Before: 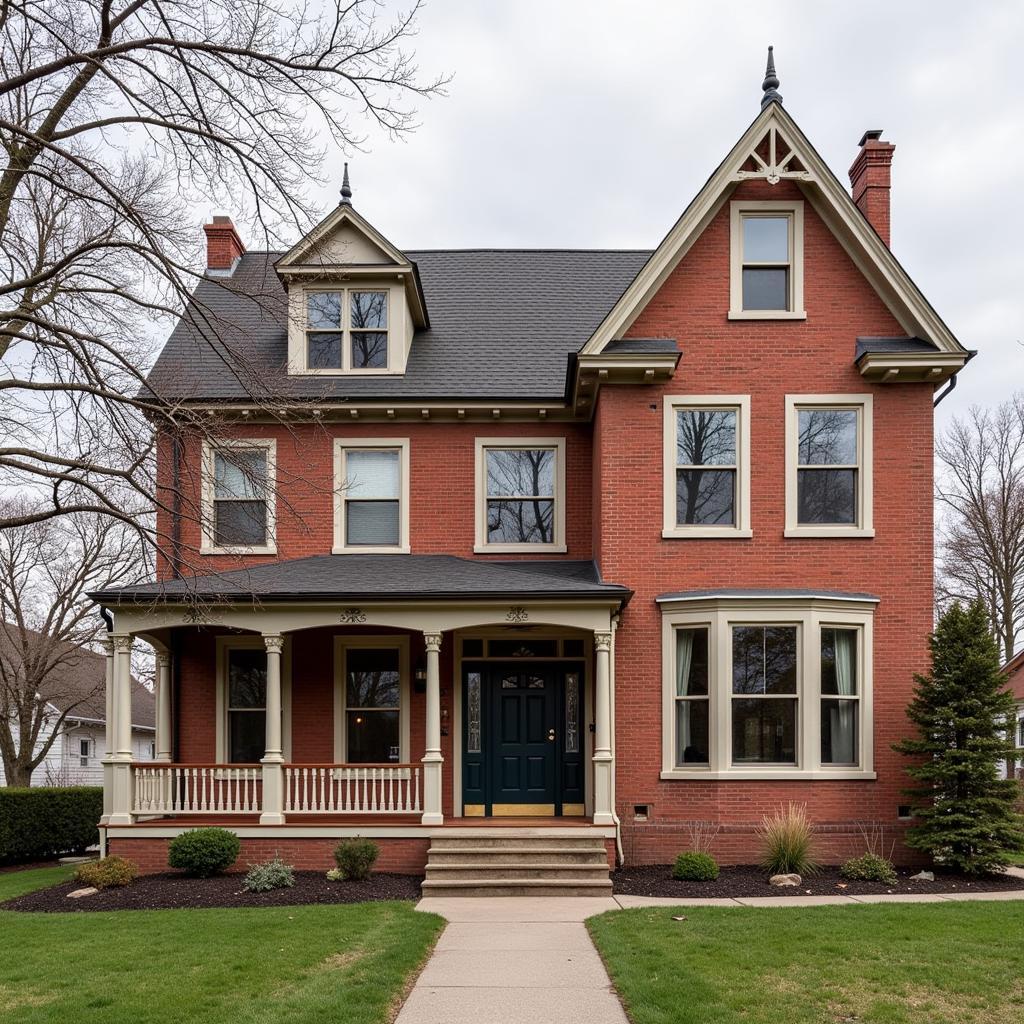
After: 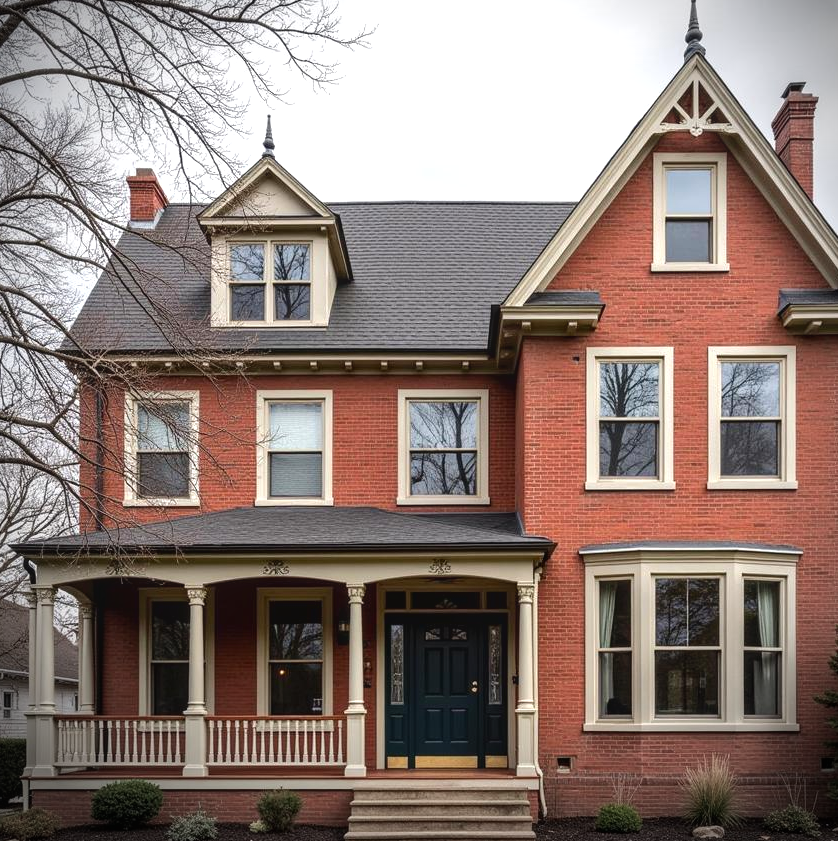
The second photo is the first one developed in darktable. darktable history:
tone curve: curves: ch0 [(0, 0) (0.003, 0.014) (0.011, 0.014) (0.025, 0.022) (0.044, 0.041) (0.069, 0.063) (0.1, 0.086) (0.136, 0.118) (0.177, 0.161) (0.224, 0.211) (0.277, 0.262) (0.335, 0.323) (0.399, 0.384) (0.468, 0.459) (0.543, 0.54) (0.623, 0.624) (0.709, 0.711) (0.801, 0.796) (0.898, 0.879) (1, 1)], color space Lab, independent channels, preserve colors none
crop and rotate: left 7.613%, top 4.695%, right 10.537%, bottom 13.116%
exposure: black level correction 0, exposure 0.5 EV, compensate highlight preservation false
local contrast: detail 109%
vignetting: brightness -0.732, saturation -0.476, center (0.041, -0.084)
